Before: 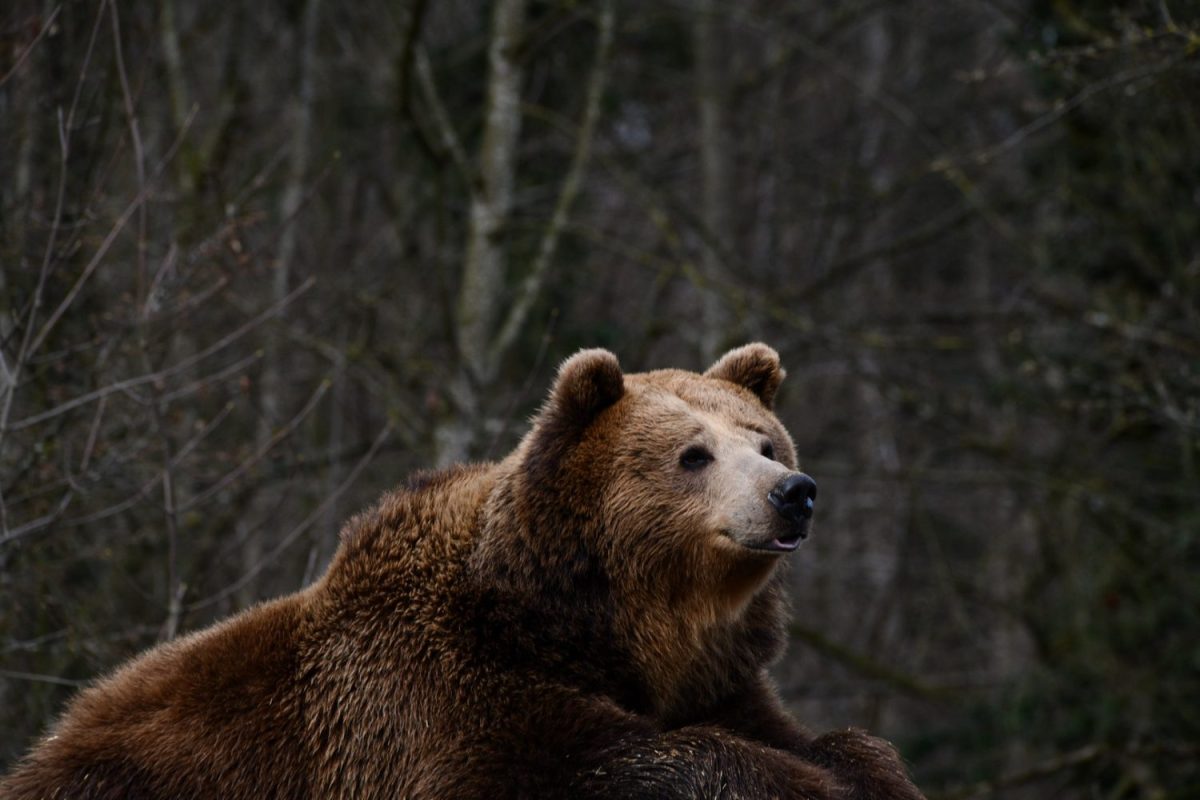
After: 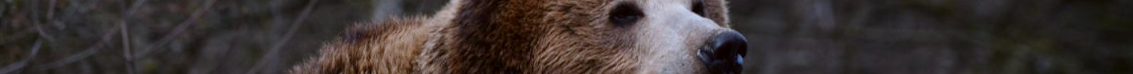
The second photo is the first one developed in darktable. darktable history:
color correction: highlights a* -2.73, highlights b* -2.09, shadows a* 2.41, shadows b* 2.73
color calibration: illuminant as shot in camera, x 0.37, y 0.382, temperature 4313.32 K
crop and rotate: top 59.084%, bottom 30.916%
rotate and perspective: rotation 0.062°, lens shift (vertical) 0.115, lens shift (horizontal) -0.133, crop left 0.047, crop right 0.94, crop top 0.061, crop bottom 0.94
